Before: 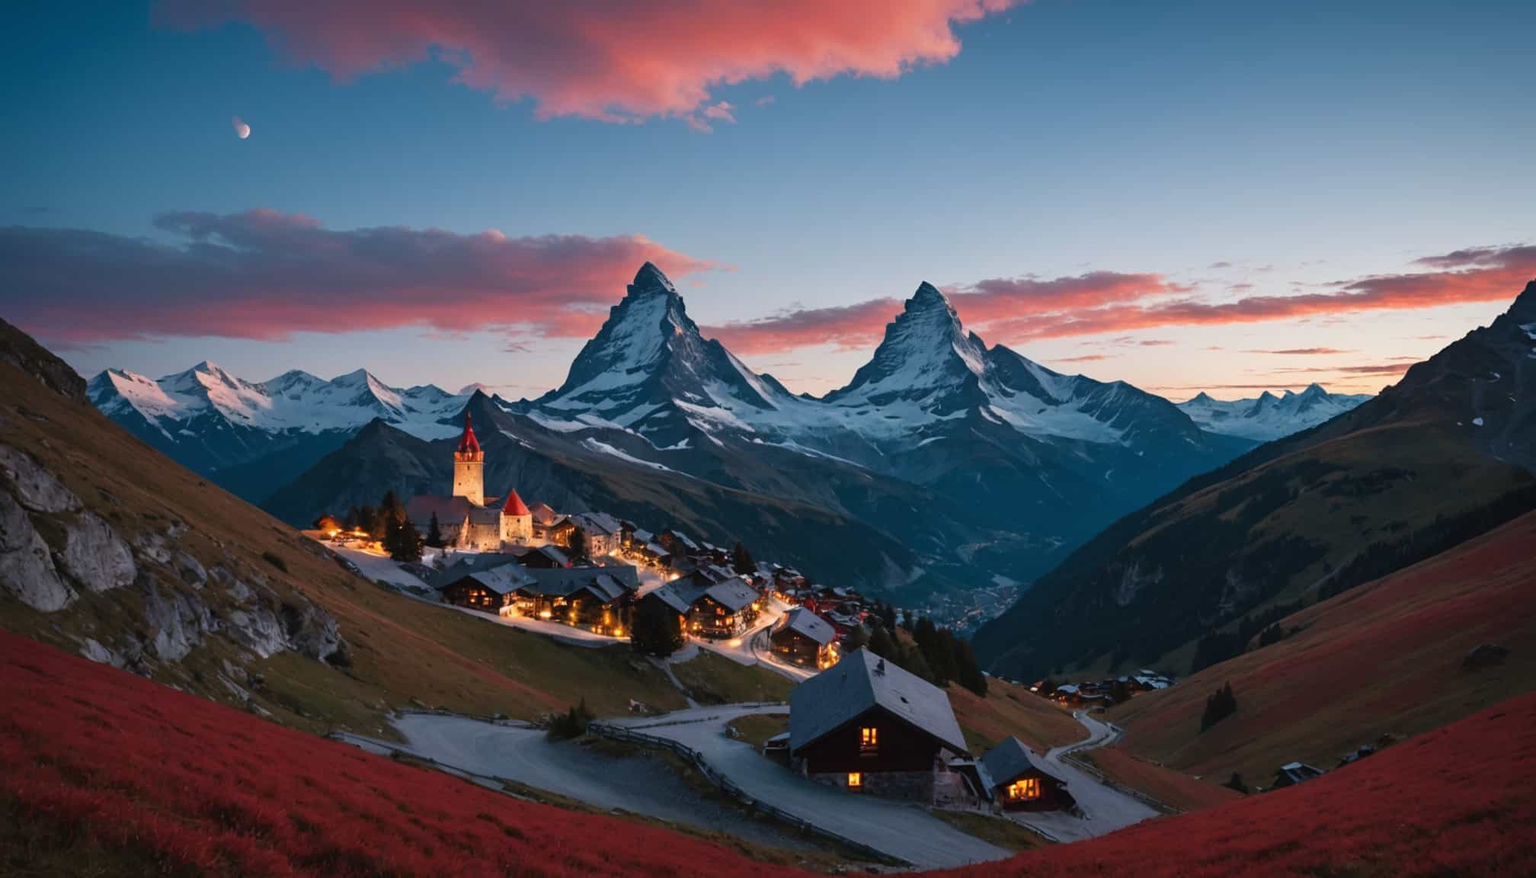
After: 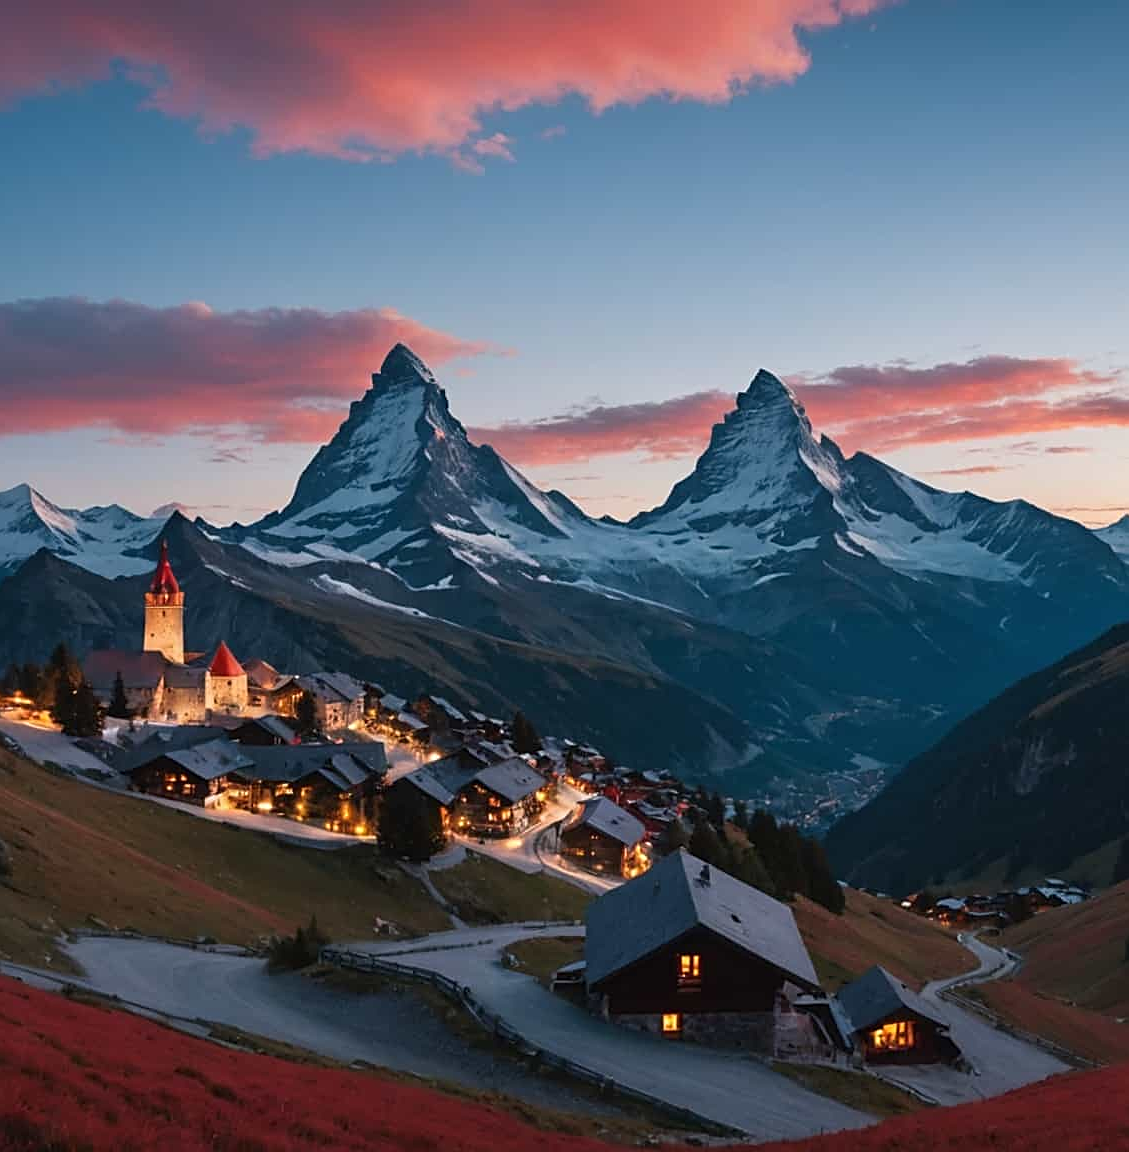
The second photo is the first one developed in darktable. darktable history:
crop and rotate: left 22.387%, right 21.58%
sharpen: on, module defaults
